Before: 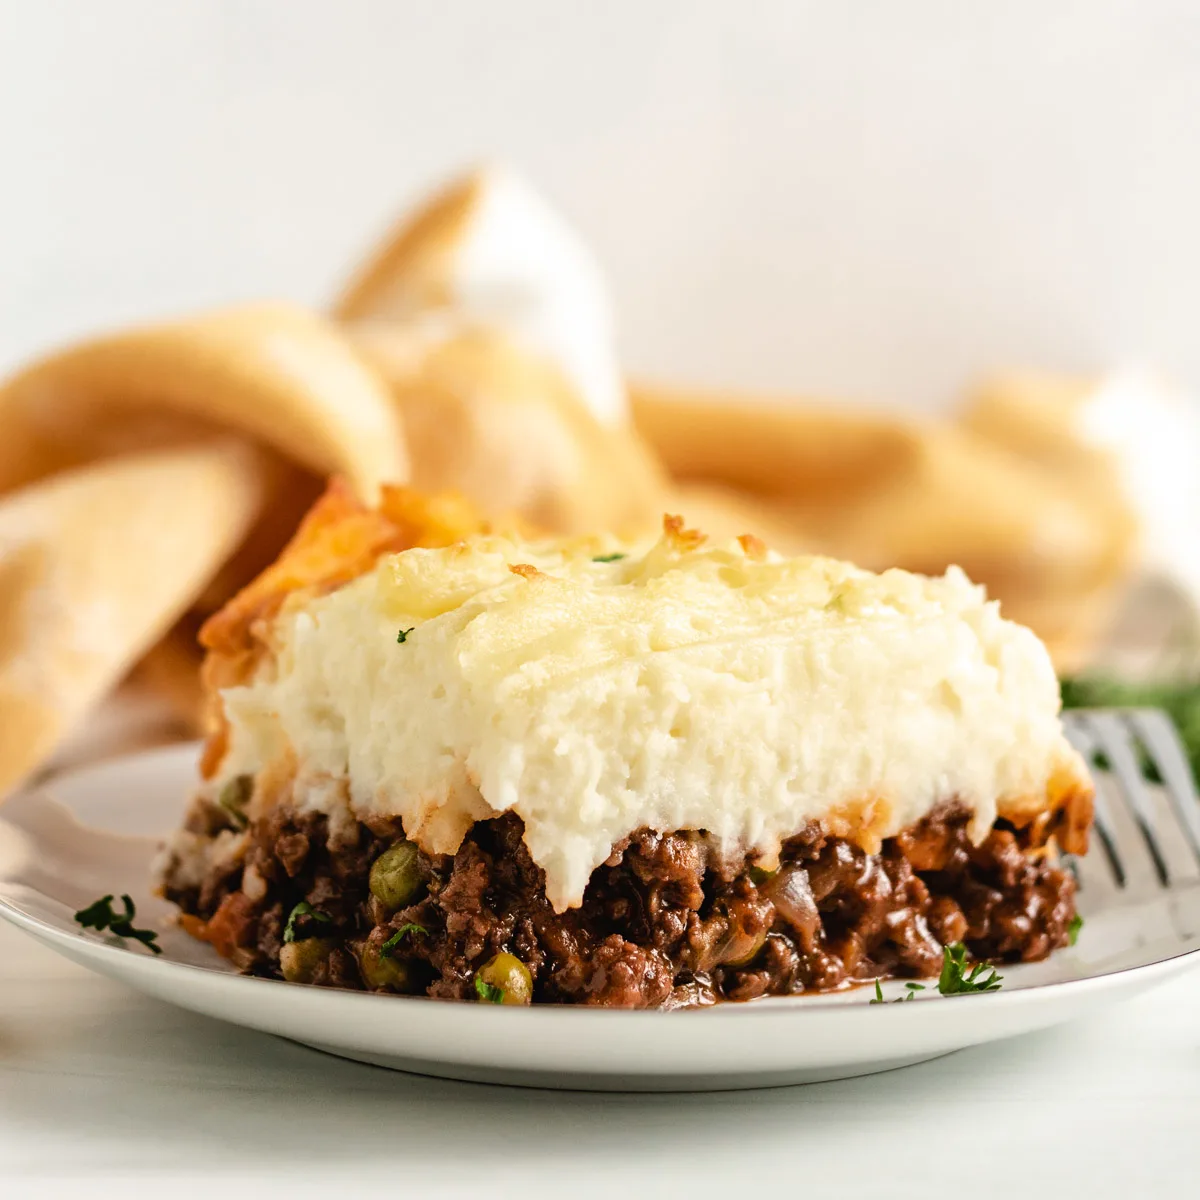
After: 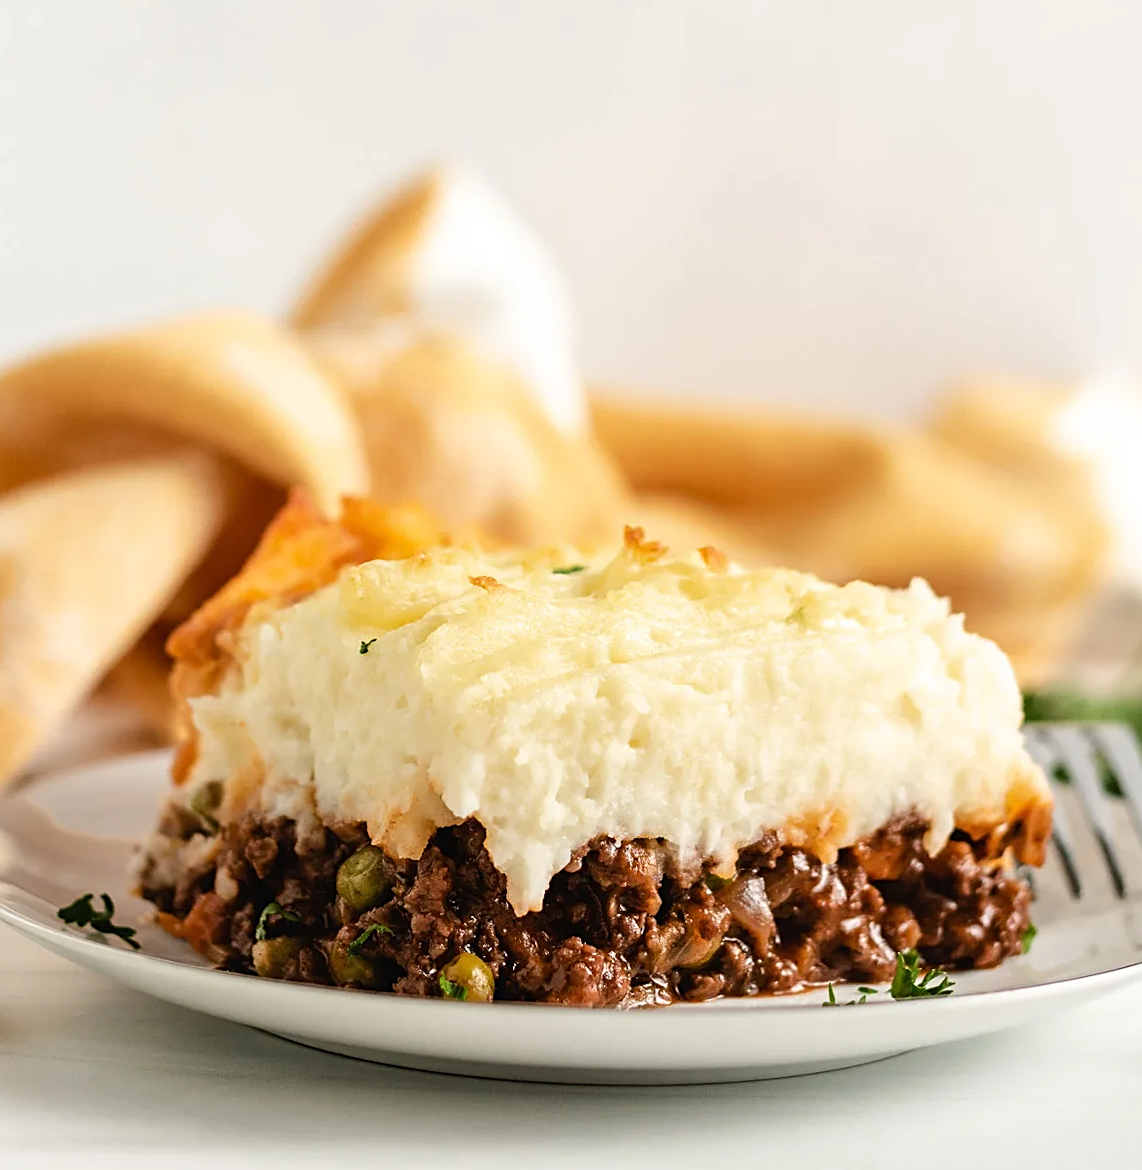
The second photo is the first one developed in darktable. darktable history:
sharpen: on, module defaults
rotate and perspective: rotation 0.074°, lens shift (vertical) 0.096, lens shift (horizontal) -0.041, crop left 0.043, crop right 0.952, crop top 0.024, crop bottom 0.979
